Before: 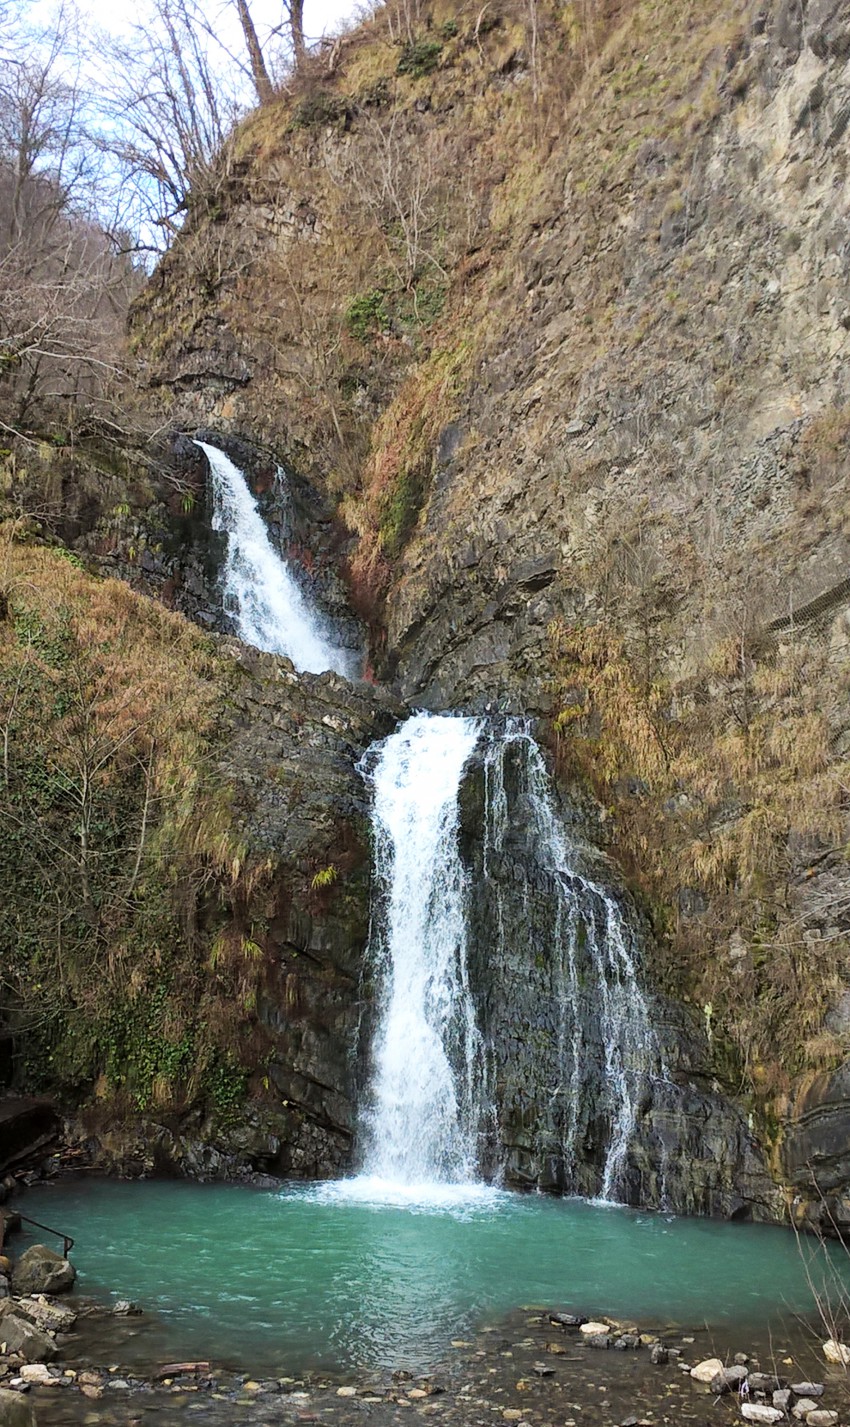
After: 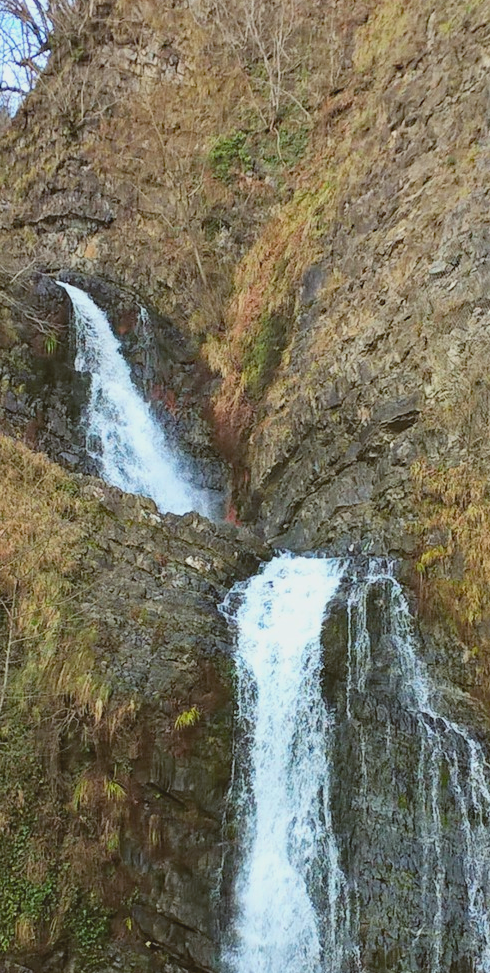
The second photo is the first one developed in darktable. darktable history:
crop: left 16.202%, top 11.208%, right 26.045%, bottom 20.557%
contrast brightness saturation: contrast -0.1, brightness 0.05, saturation 0.08
haze removal: strength 0.29, distance 0.25, compatibility mode true, adaptive false
color balance: lift [1.004, 1.002, 1.002, 0.998], gamma [1, 1.007, 1.002, 0.993], gain [1, 0.977, 1.013, 1.023], contrast -3.64%
